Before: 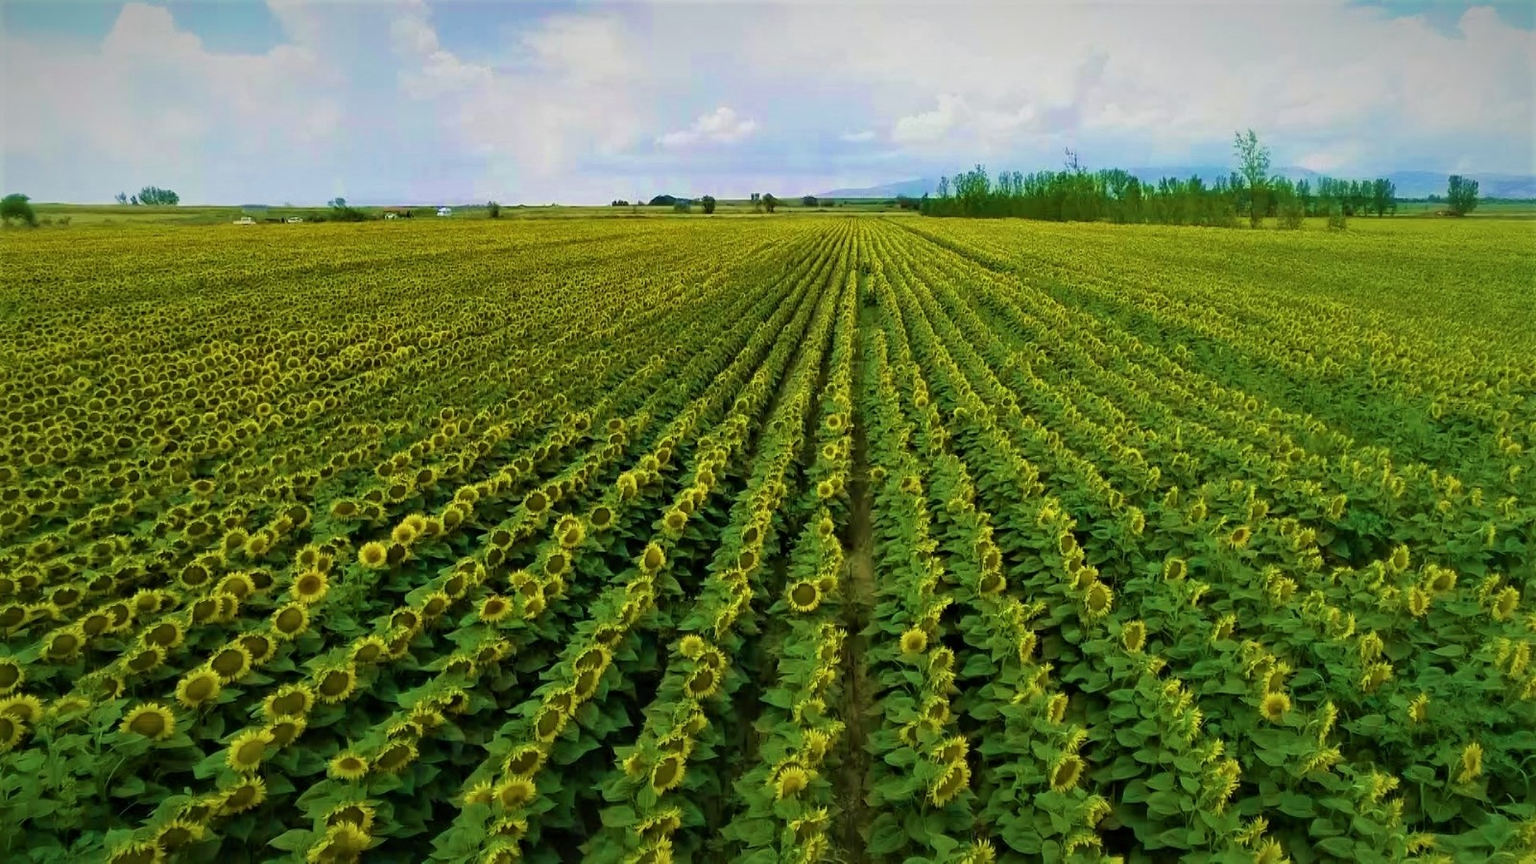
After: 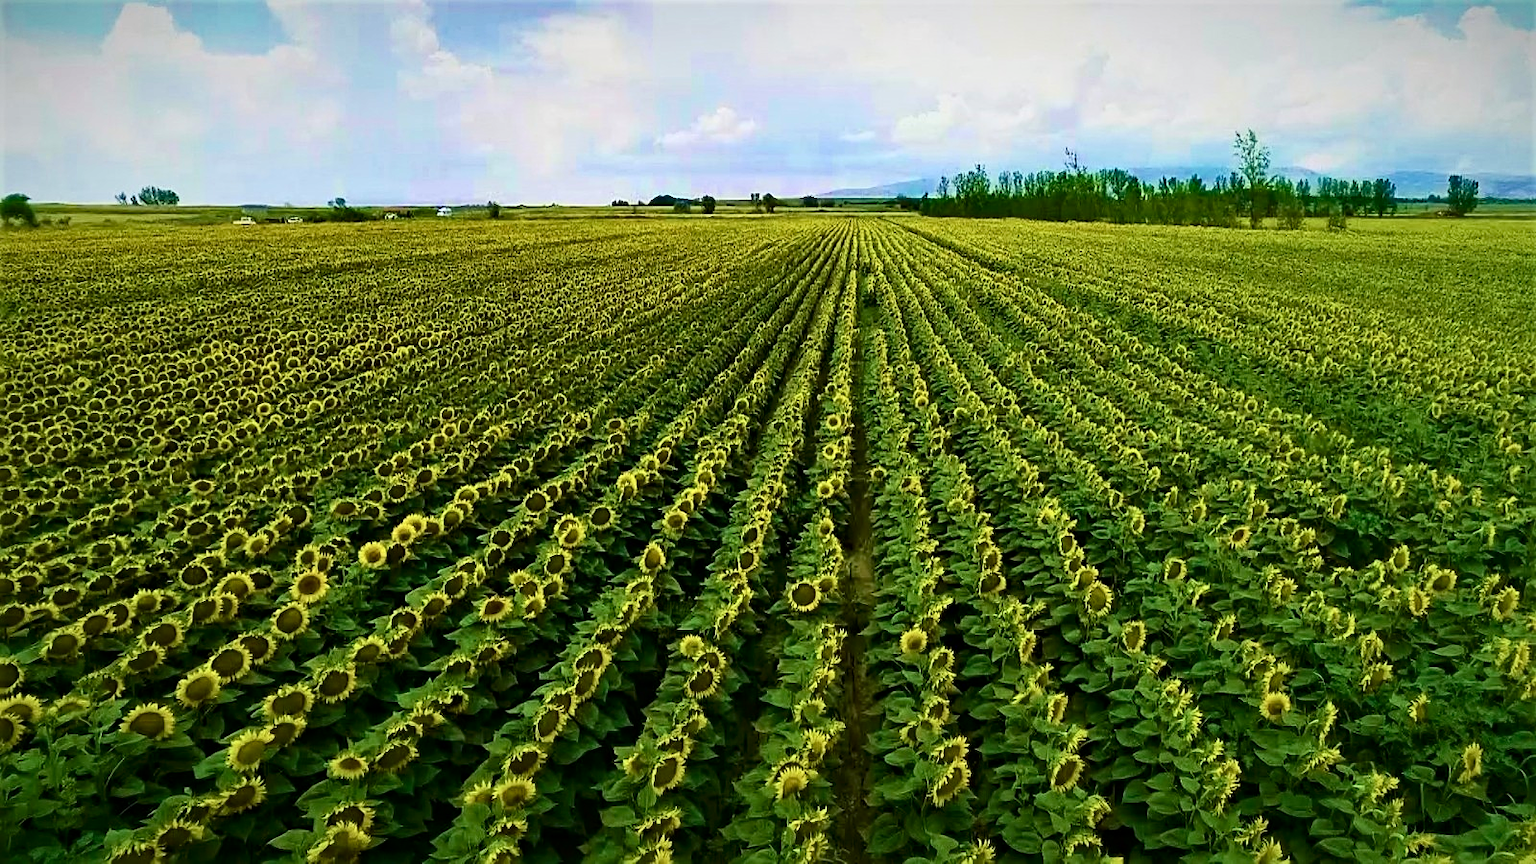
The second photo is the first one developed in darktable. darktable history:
haze removal: strength 0.302, distance 0.248, adaptive false
sharpen: on, module defaults
contrast brightness saturation: contrast 0.272
